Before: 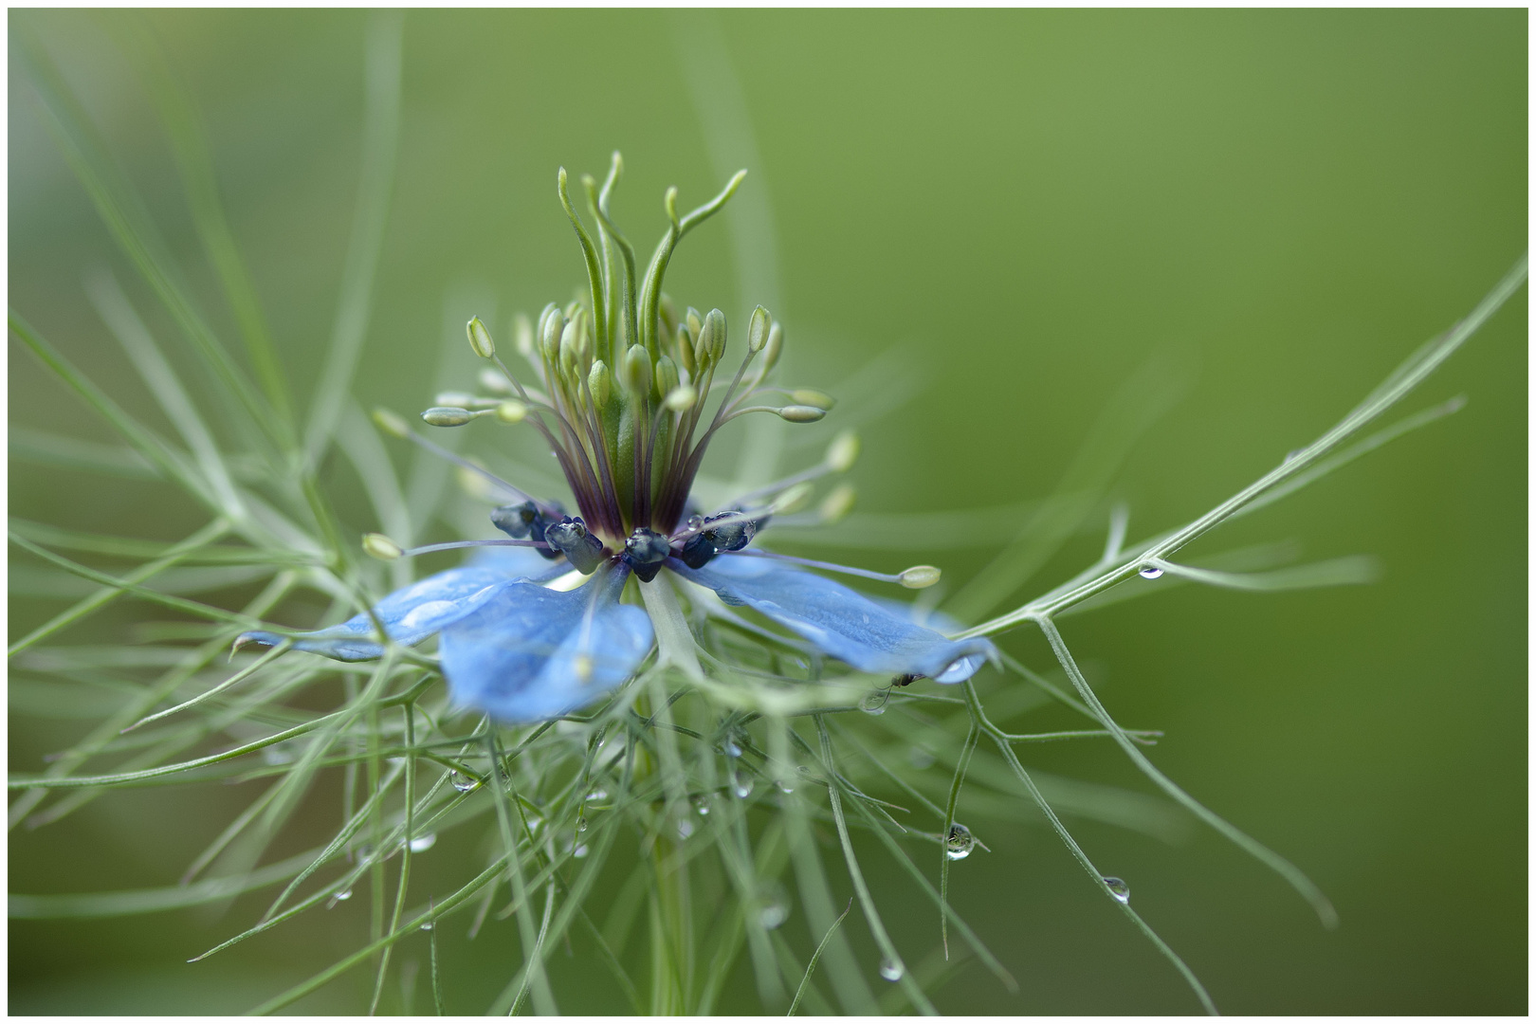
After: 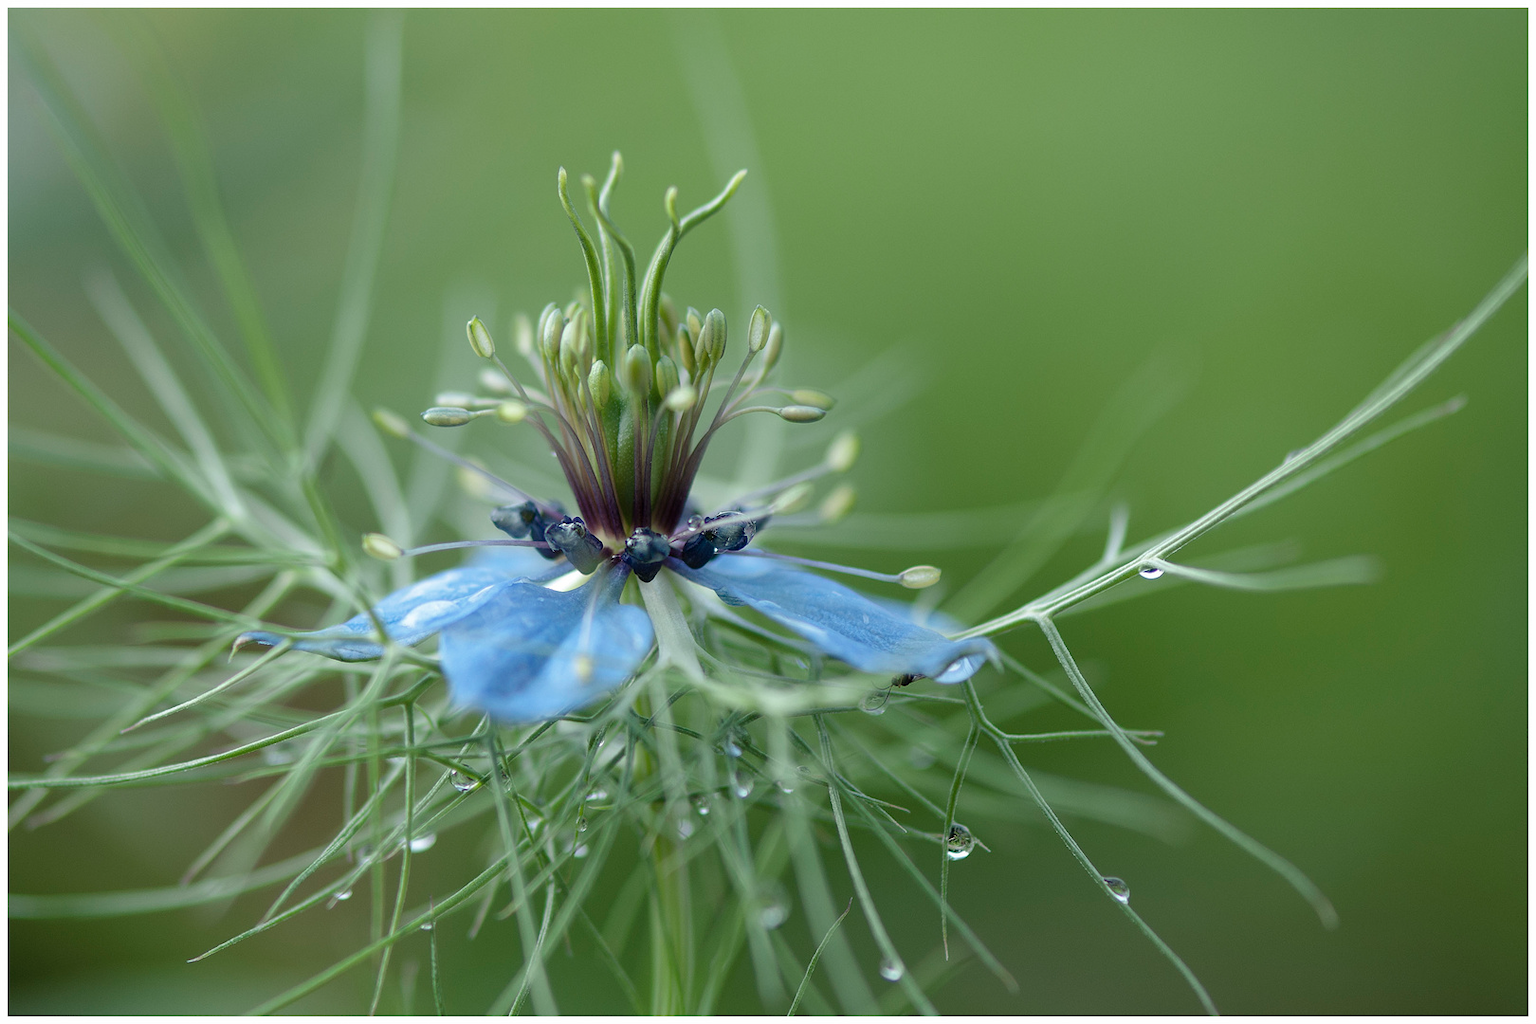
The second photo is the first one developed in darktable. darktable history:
contrast brightness saturation: saturation -0.166
